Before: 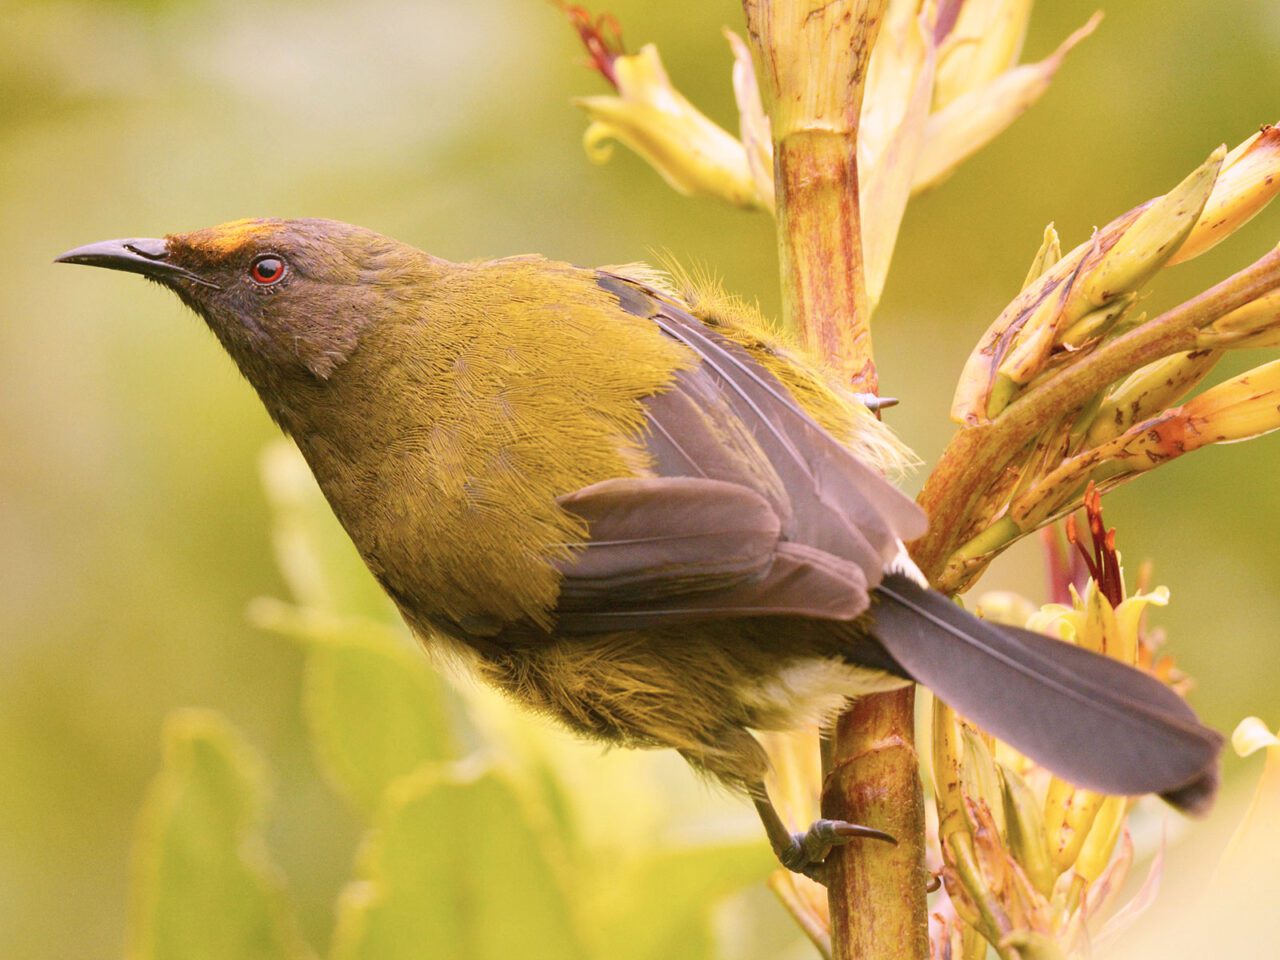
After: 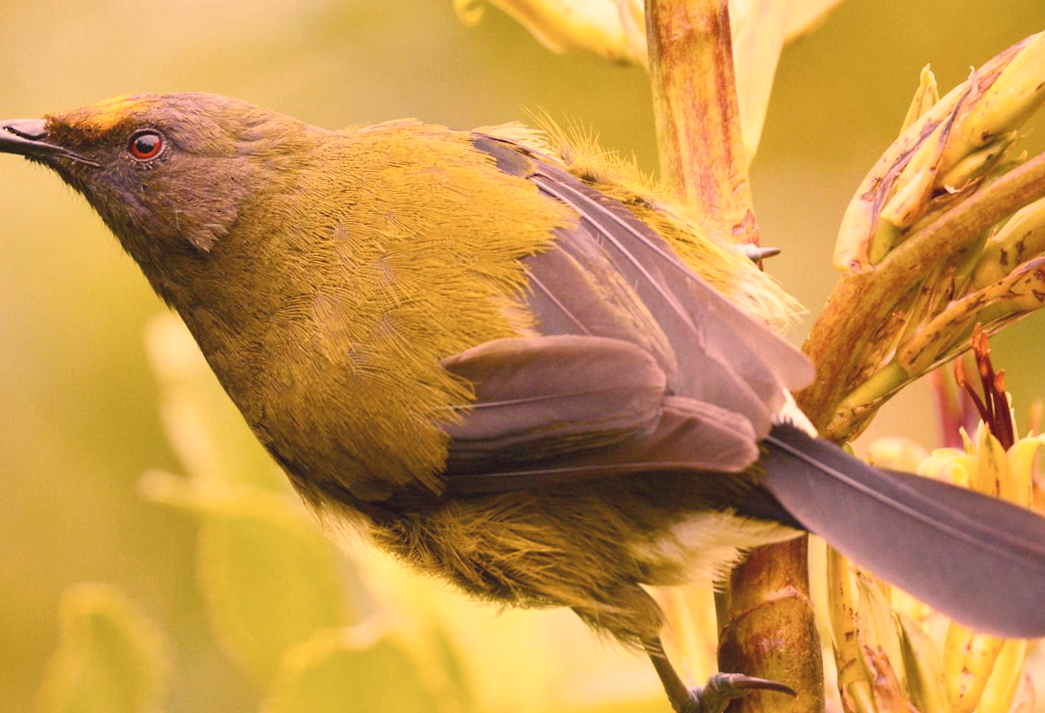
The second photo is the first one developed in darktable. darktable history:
rotate and perspective: rotation -2.22°, lens shift (horizontal) -0.022, automatic cropping off
crop: left 9.712%, top 16.928%, right 10.845%, bottom 12.332%
color balance rgb: linear chroma grading › global chroma 8.12%, perceptual saturation grading › global saturation 9.07%, perceptual saturation grading › highlights -13.84%, perceptual saturation grading › mid-tones 14.88%, perceptual saturation grading › shadows 22.8%, perceptual brilliance grading › highlights 2.61%, global vibrance 12.07%
color correction: highlights a* 19.59, highlights b* 27.49, shadows a* 3.46, shadows b* -17.28, saturation 0.73
